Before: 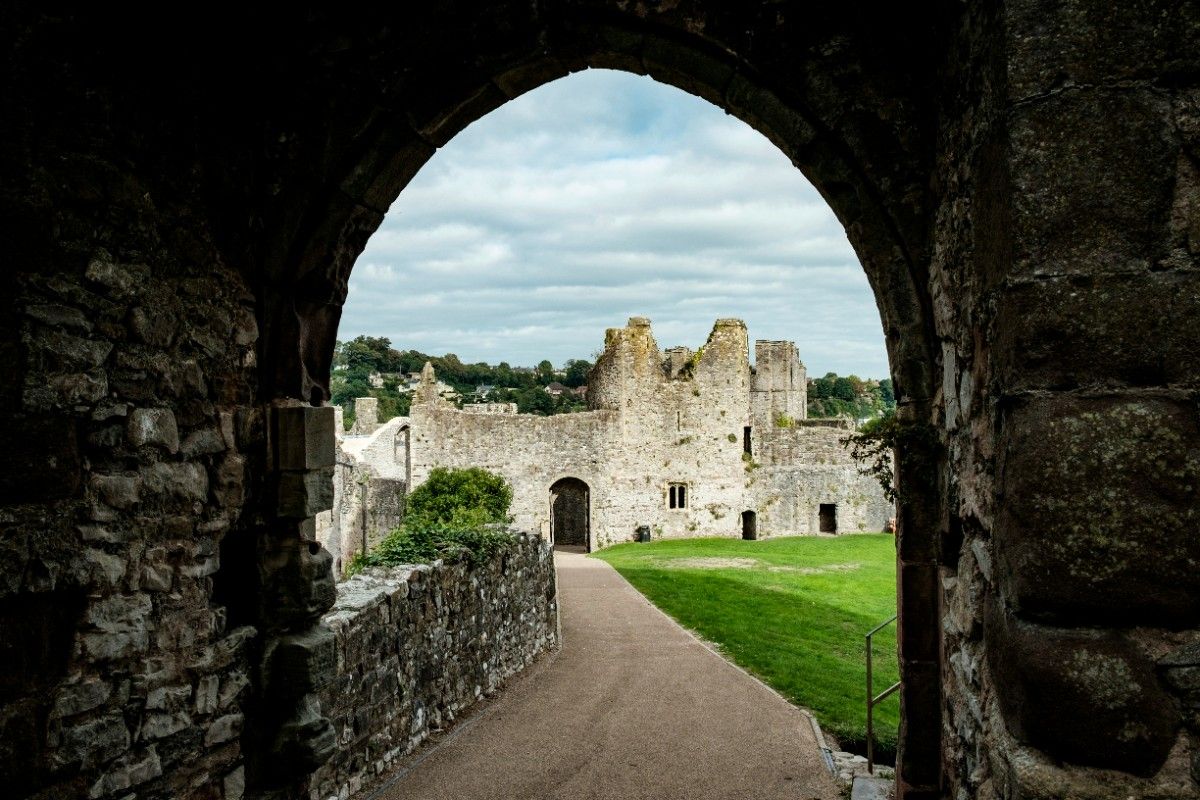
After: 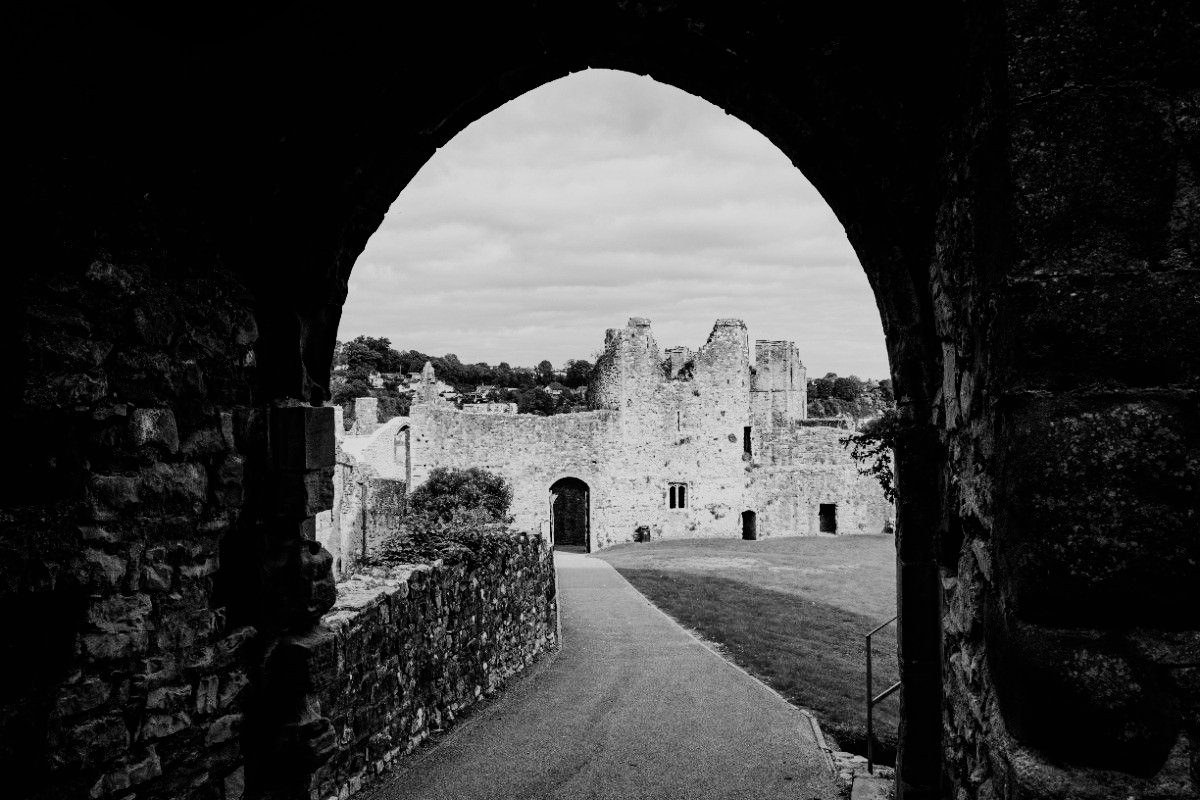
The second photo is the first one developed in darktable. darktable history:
sigmoid: contrast 1.7, skew -0.2, preserve hue 0%, red attenuation 0.1, red rotation 0.035, green attenuation 0.1, green rotation -0.017, blue attenuation 0.15, blue rotation -0.052, base primaries Rec2020
monochrome: a 16.06, b 15.48, size 1
contrast equalizer: y [[0.439, 0.44, 0.442, 0.457, 0.493, 0.498], [0.5 ×6], [0.5 ×6], [0 ×6], [0 ×6]], mix 0.59
